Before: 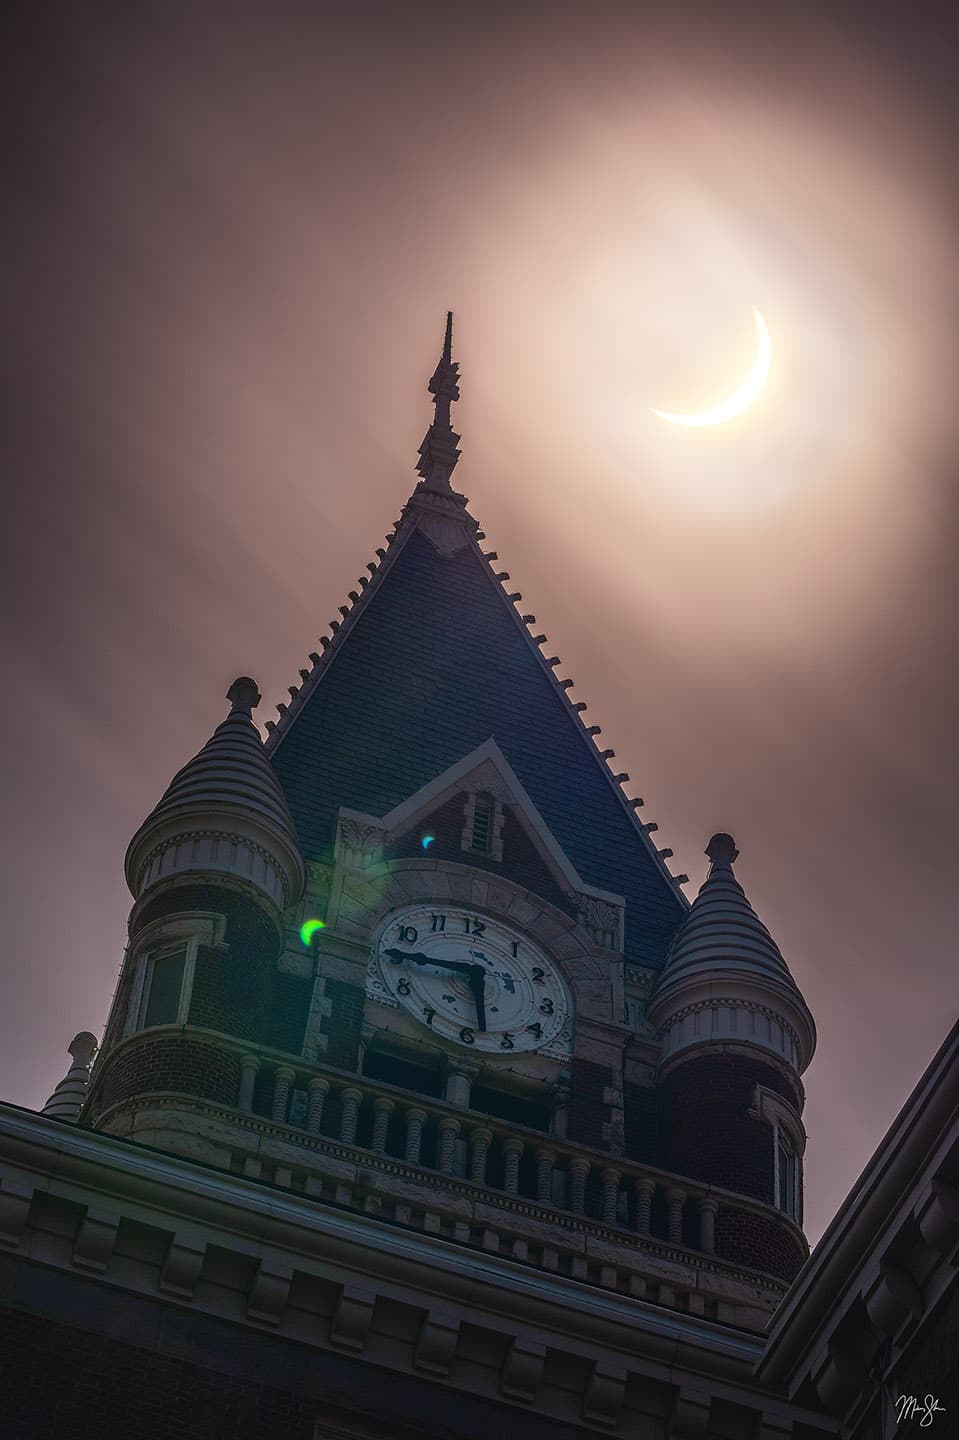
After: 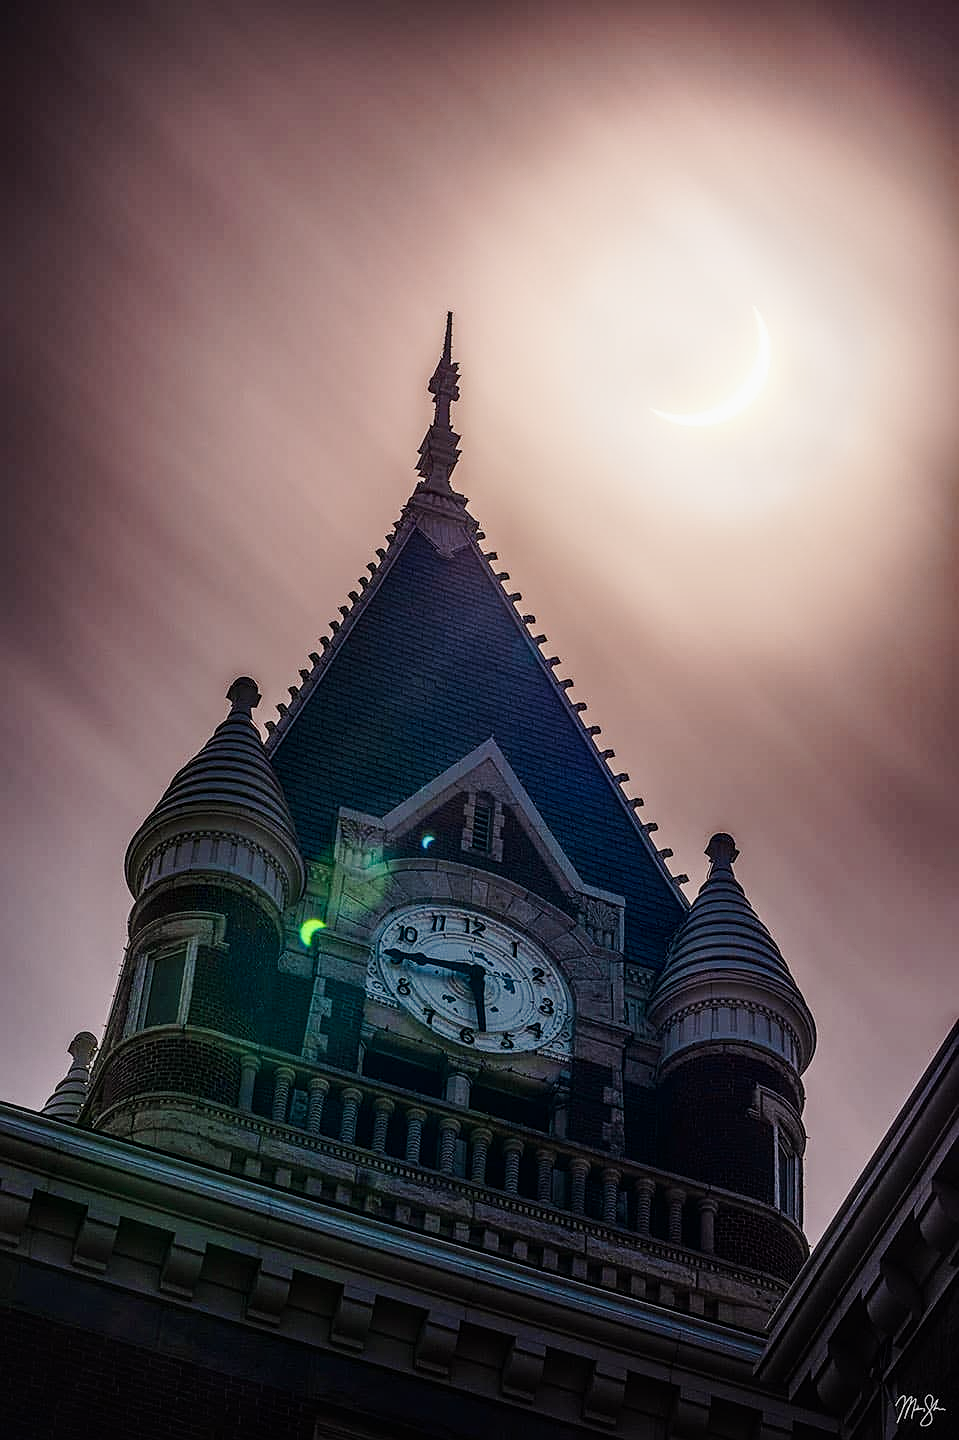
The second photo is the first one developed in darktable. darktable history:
sharpen: on, module defaults
tone curve: curves: ch0 [(0, 0) (0.11, 0.061) (0.256, 0.259) (0.398, 0.494) (0.498, 0.611) (0.65, 0.757) (0.835, 0.883) (1, 0.961)]; ch1 [(0, 0) (0.346, 0.307) (0.408, 0.369) (0.453, 0.457) (0.482, 0.479) (0.502, 0.498) (0.521, 0.51) (0.553, 0.554) (0.618, 0.65) (0.693, 0.727) (1, 1)]; ch2 [(0, 0) (0.366, 0.337) (0.434, 0.46) (0.485, 0.494) (0.5, 0.494) (0.511, 0.508) (0.537, 0.55) (0.579, 0.599) (0.621, 0.693) (1, 1)], preserve colors none
local contrast: detail 130%
